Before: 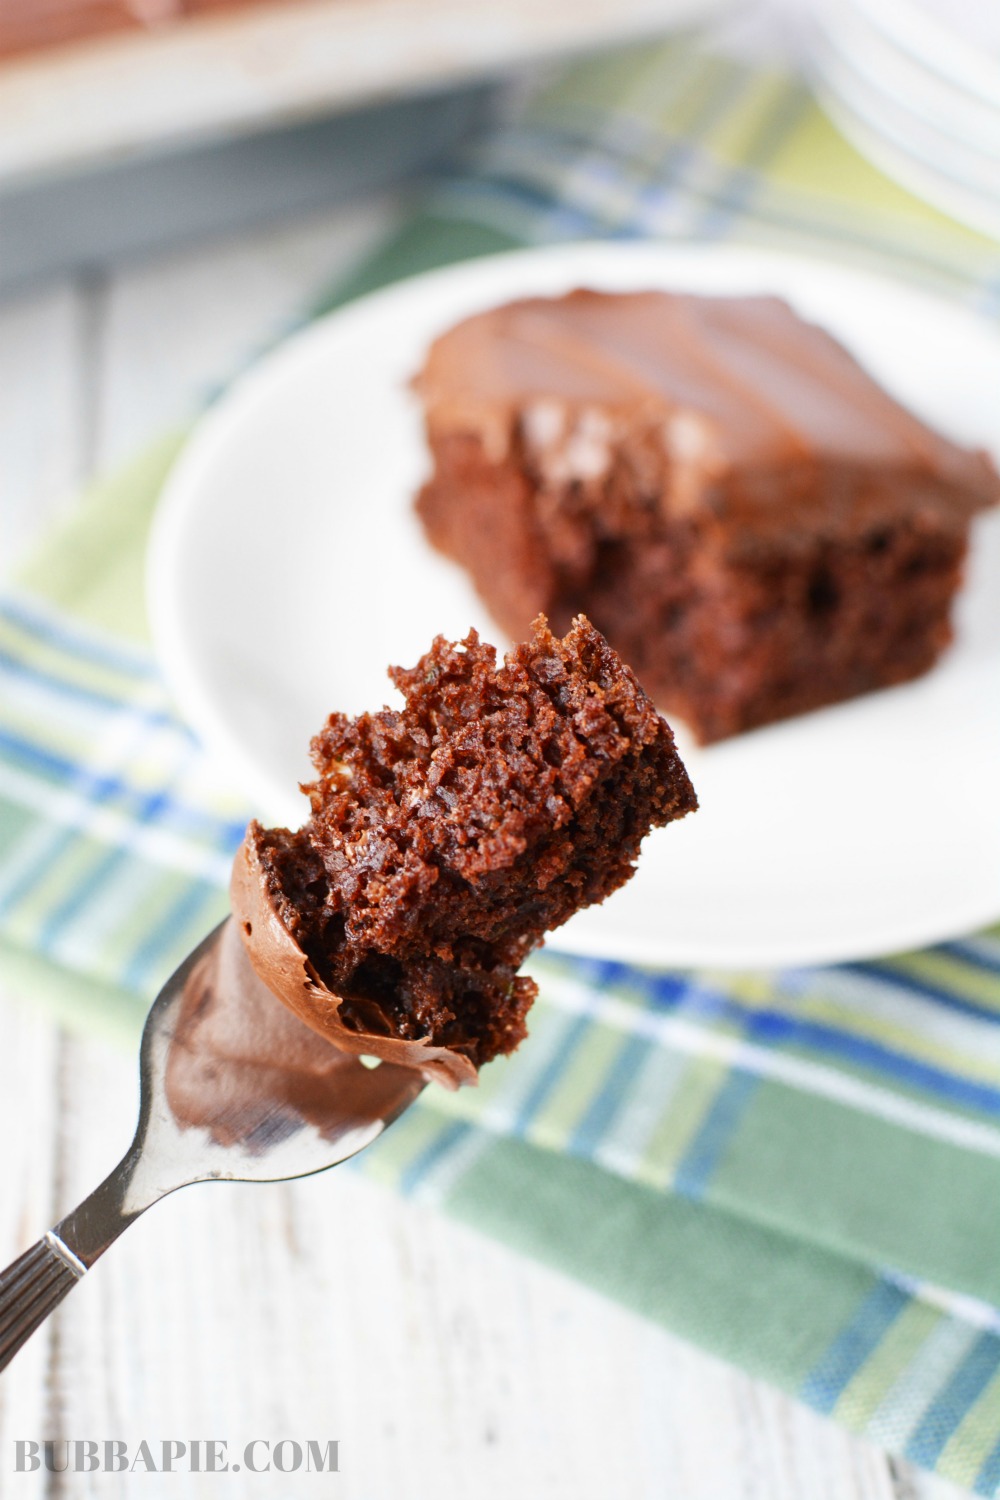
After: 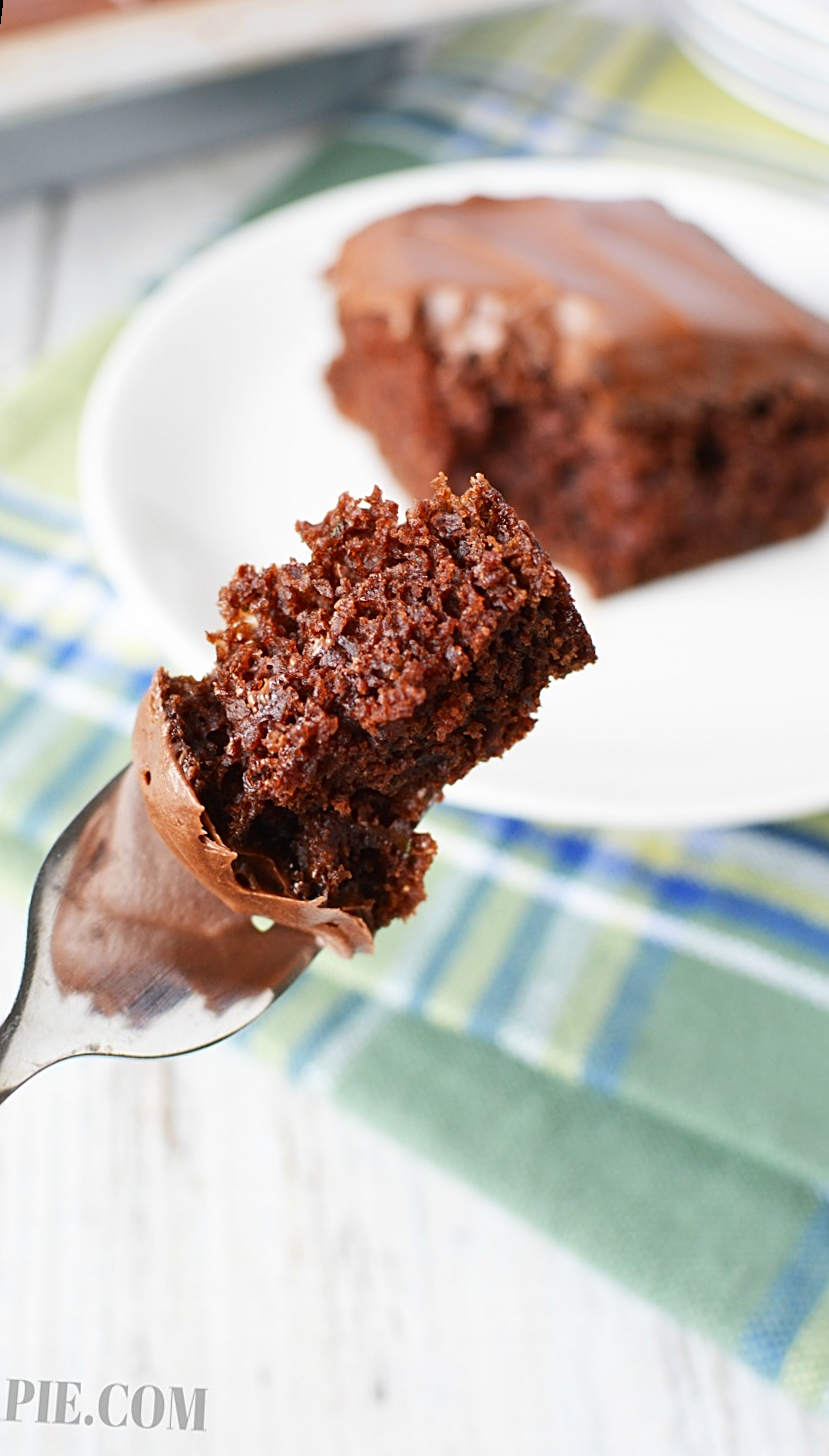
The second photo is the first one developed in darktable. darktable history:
sharpen: on, module defaults
rotate and perspective: rotation 0.72°, lens shift (vertical) -0.352, lens shift (horizontal) -0.051, crop left 0.152, crop right 0.859, crop top 0.019, crop bottom 0.964
